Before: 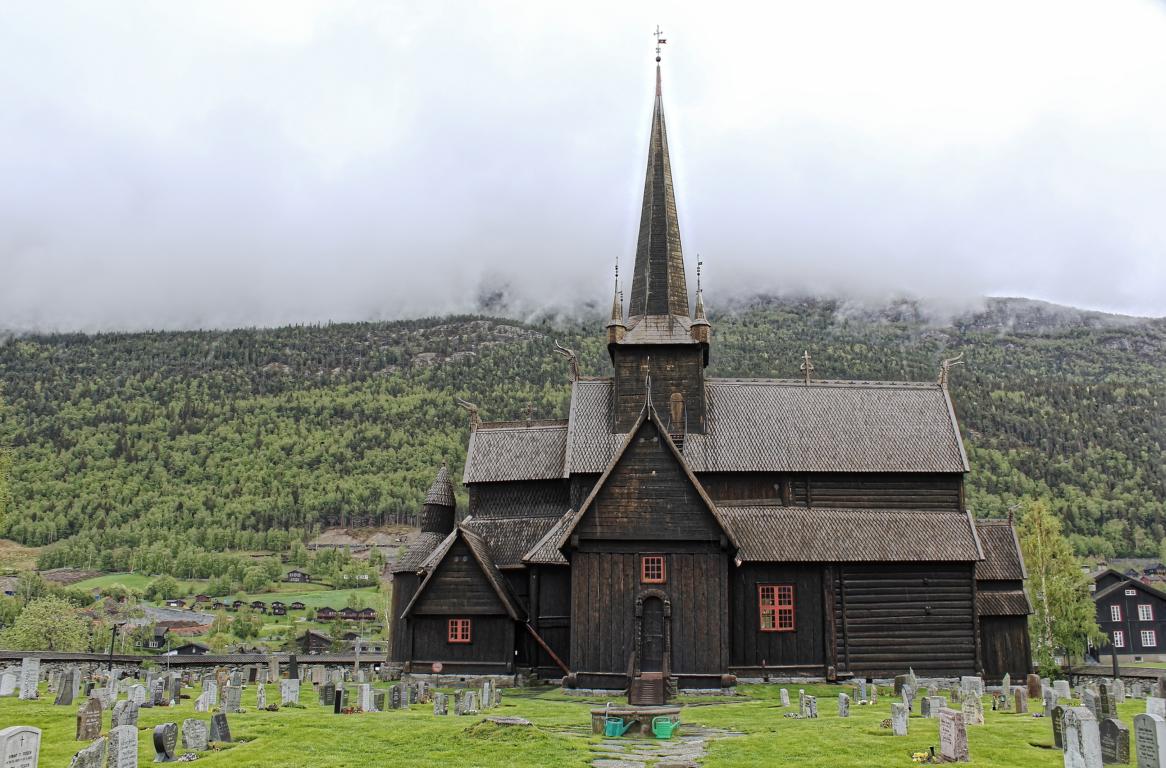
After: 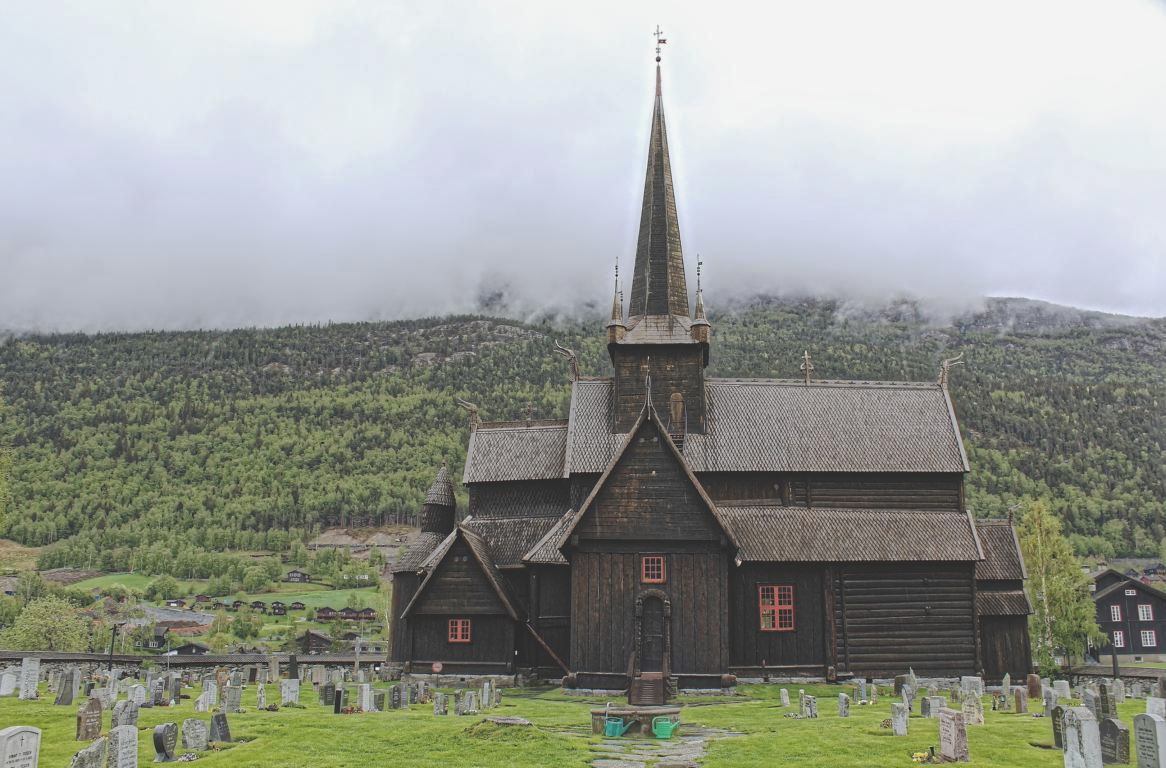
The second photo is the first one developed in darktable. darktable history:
exposure: black level correction -0.025, exposure -0.117 EV, compensate highlight preservation false
shadows and highlights: shadows 25, highlights -25
